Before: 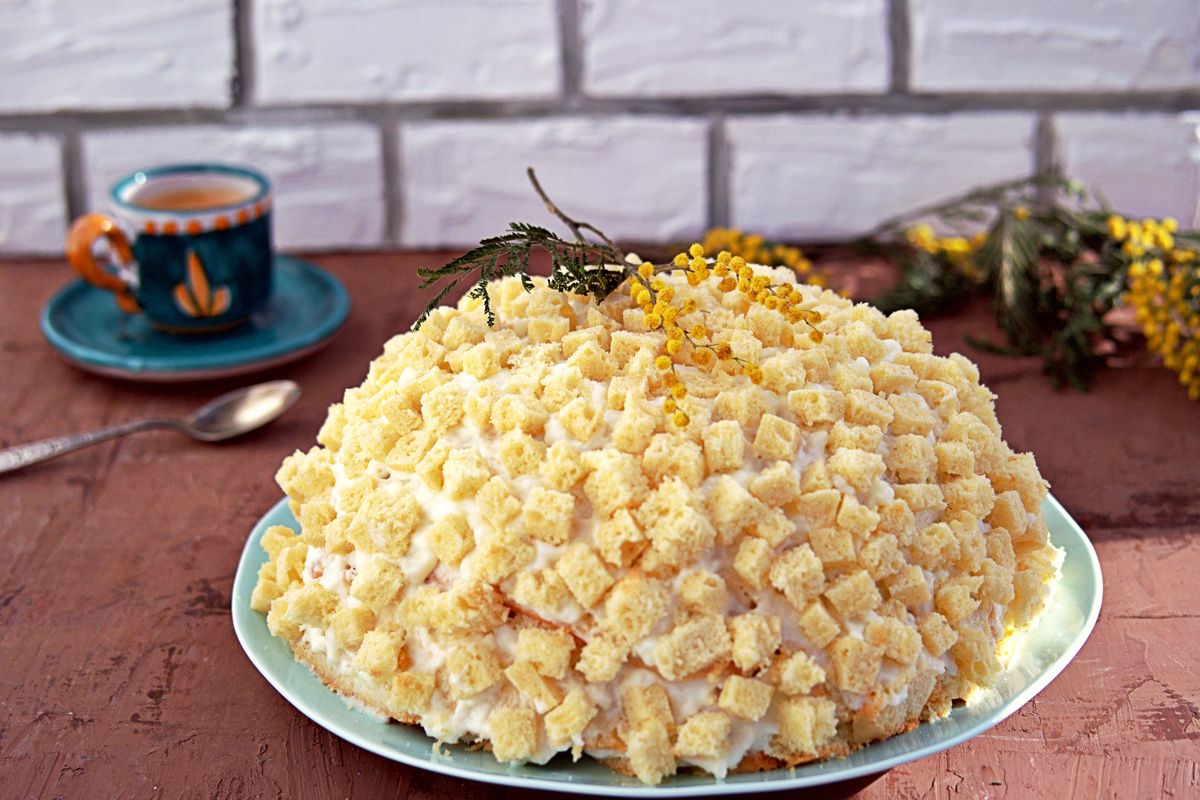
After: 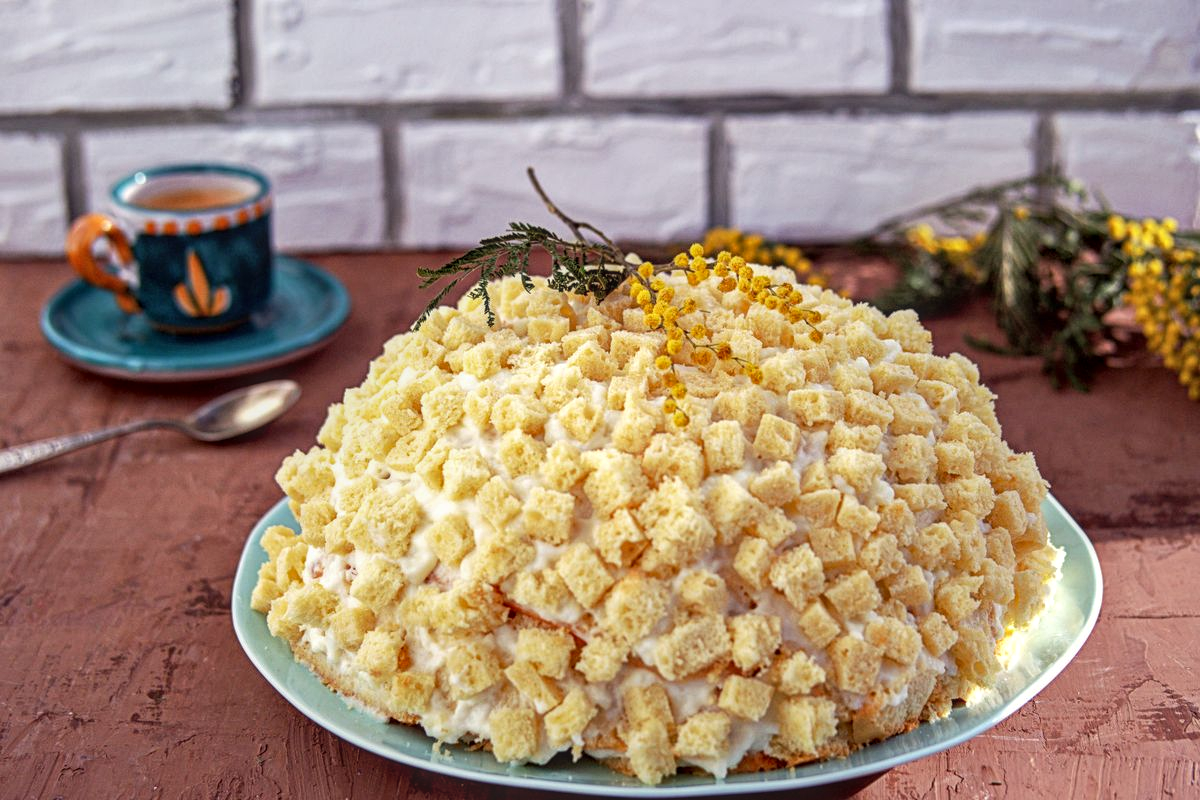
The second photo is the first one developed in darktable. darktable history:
base curve: curves: ch0 [(0, 0) (0.297, 0.298) (1, 1)], preserve colors none
local contrast: highlights 0%, shadows 0%, detail 133%
